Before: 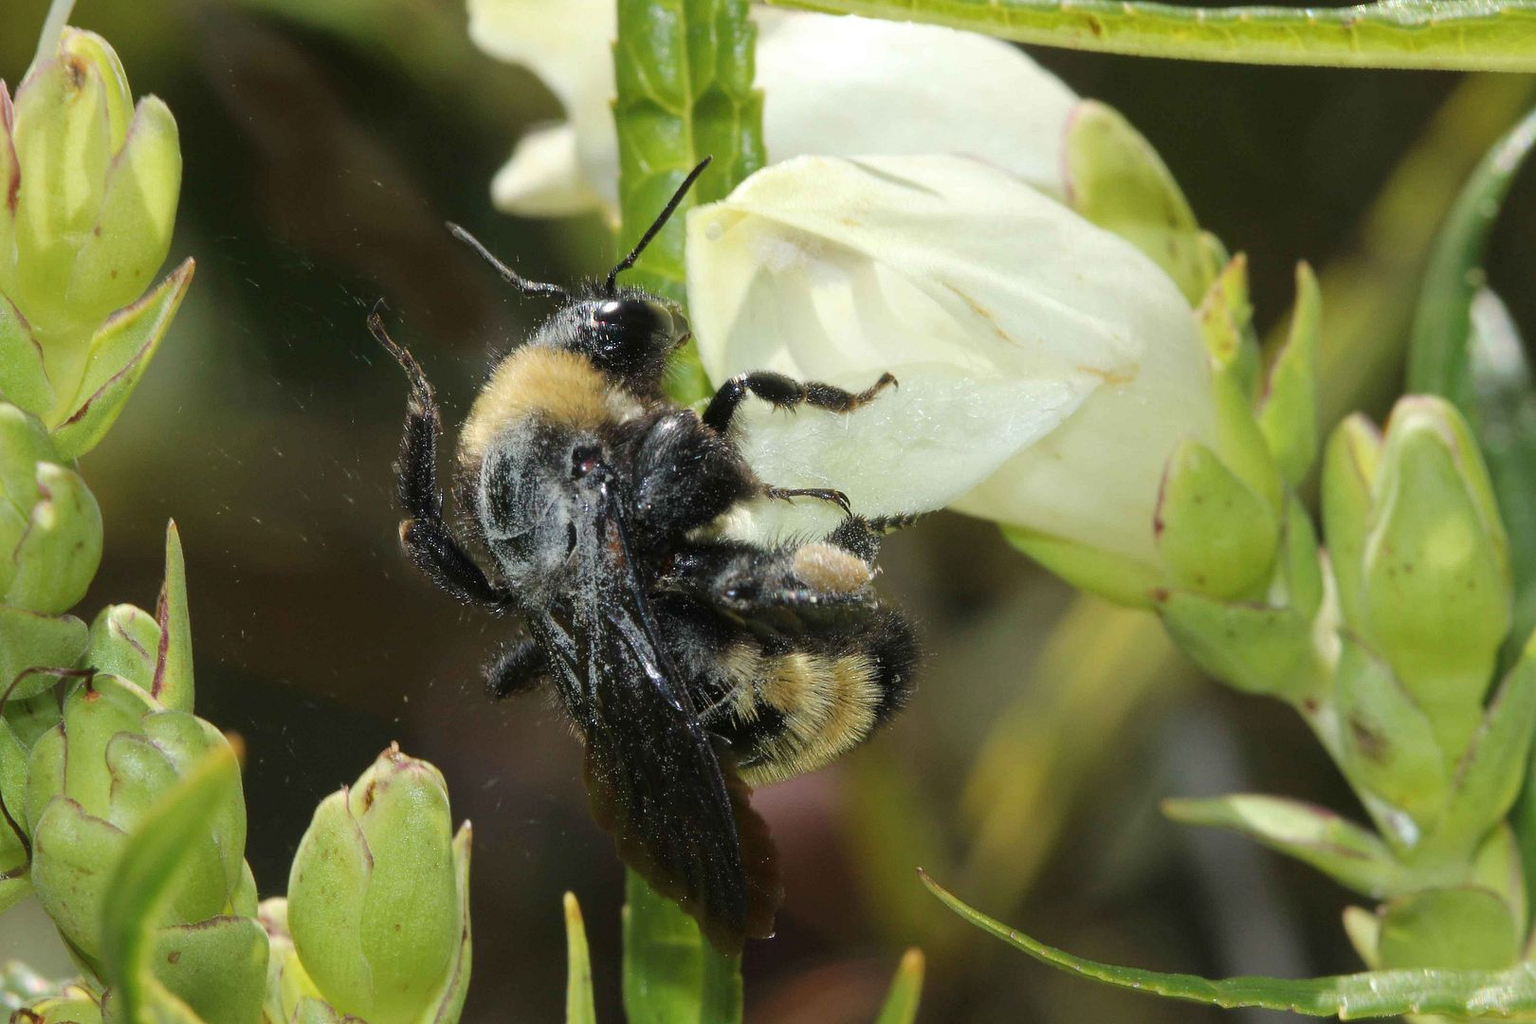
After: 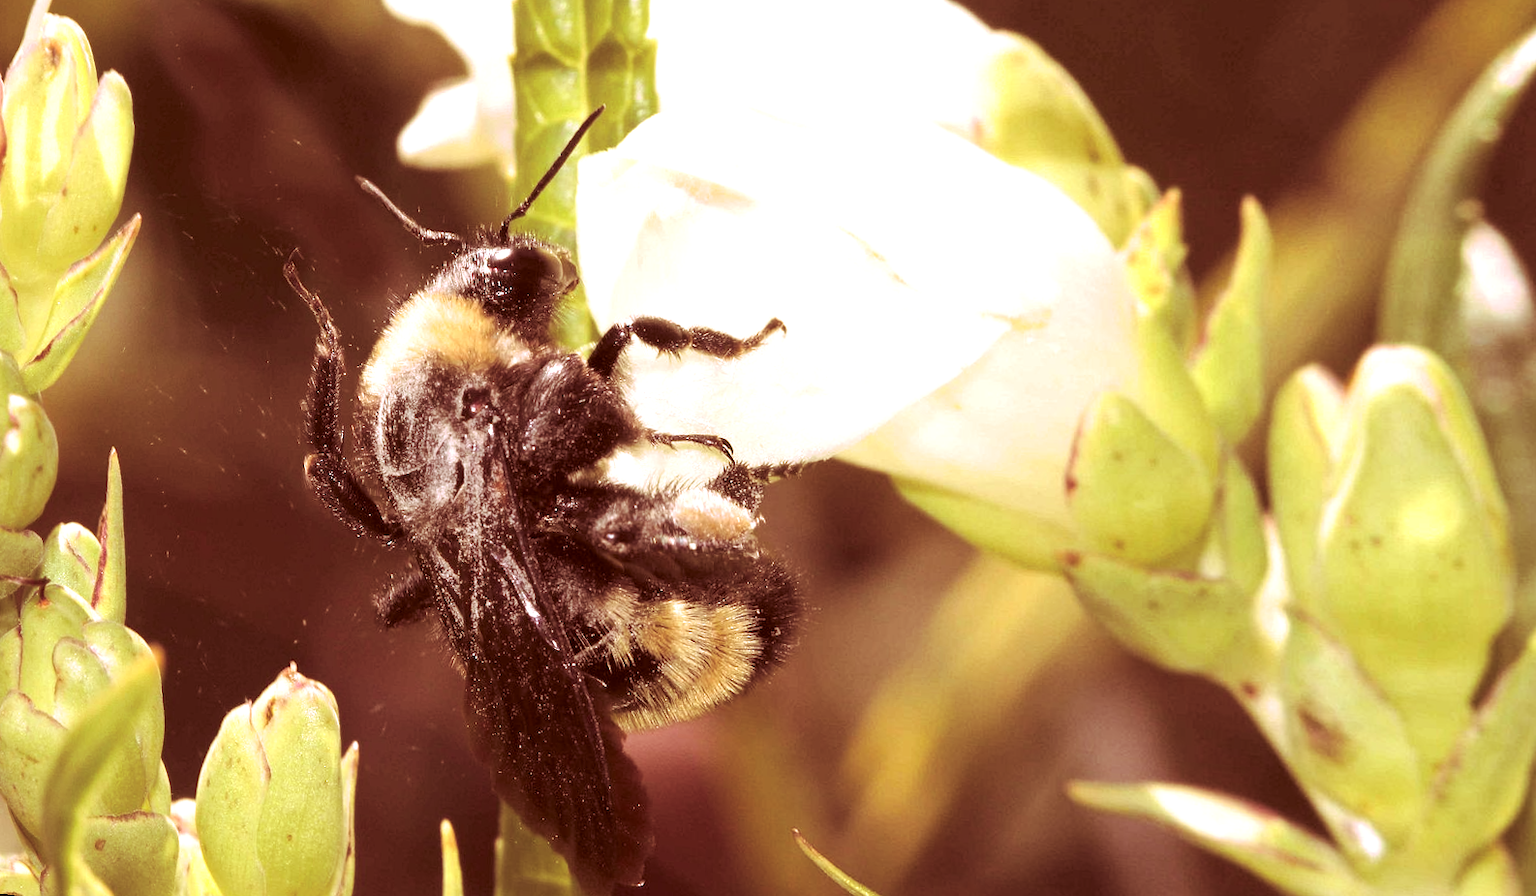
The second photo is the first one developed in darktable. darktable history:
color correction: highlights a* 9.03, highlights b* 8.71, shadows a* 40, shadows b* 40, saturation 0.8
exposure: black level correction 0, exposure 0.953 EV, compensate exposure bias true, compensate highlight preservation false
split-toning: highlights › hue 298.8°, highlights › saturation 0.73, compress 41.76%
rotate and perspective: rotation 1.69°, lens shift (vertical) -0.023, lens shift (horizontal) -0.291, crop left 0.025, crop right 0.988, crop top 0.092, crop bottom 0.842
